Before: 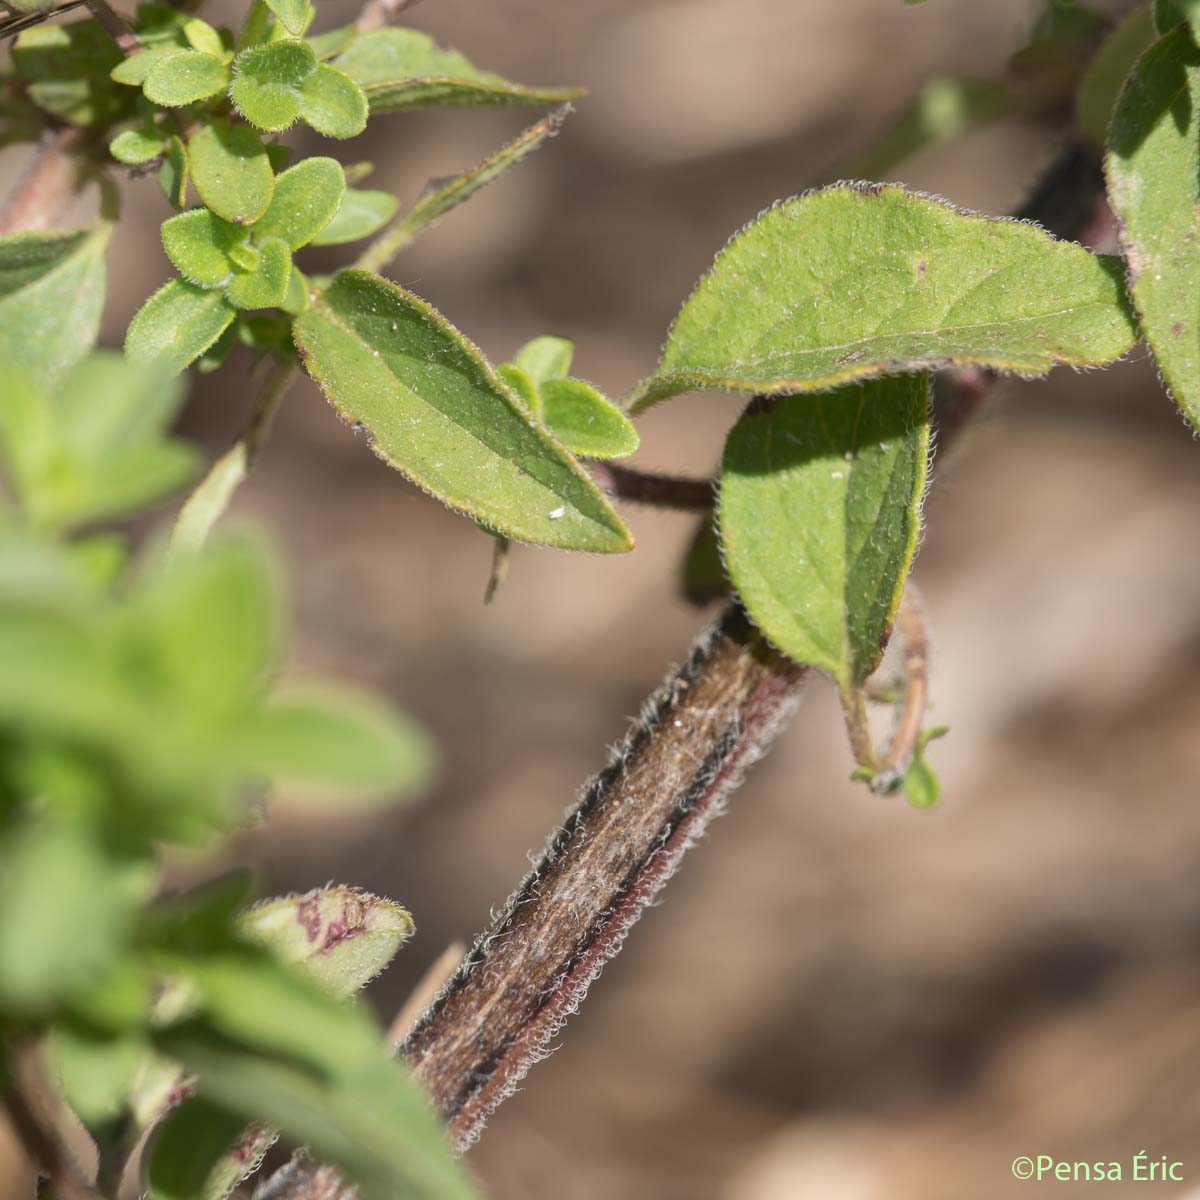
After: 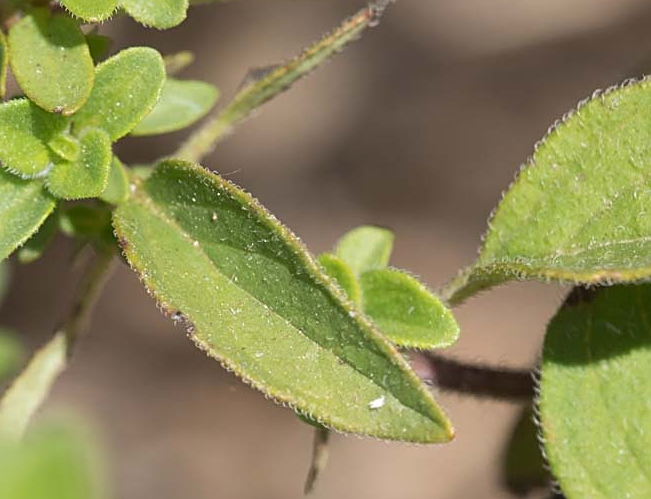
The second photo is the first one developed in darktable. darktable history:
crop: left 15.059%, top 9.192%, right 30.688%, bottom 49.189%
sharpen: amount 0.494
tone equalizer: edges refinement/feathering 500, mask exposure compensation -1.57 EV, preserve details no
